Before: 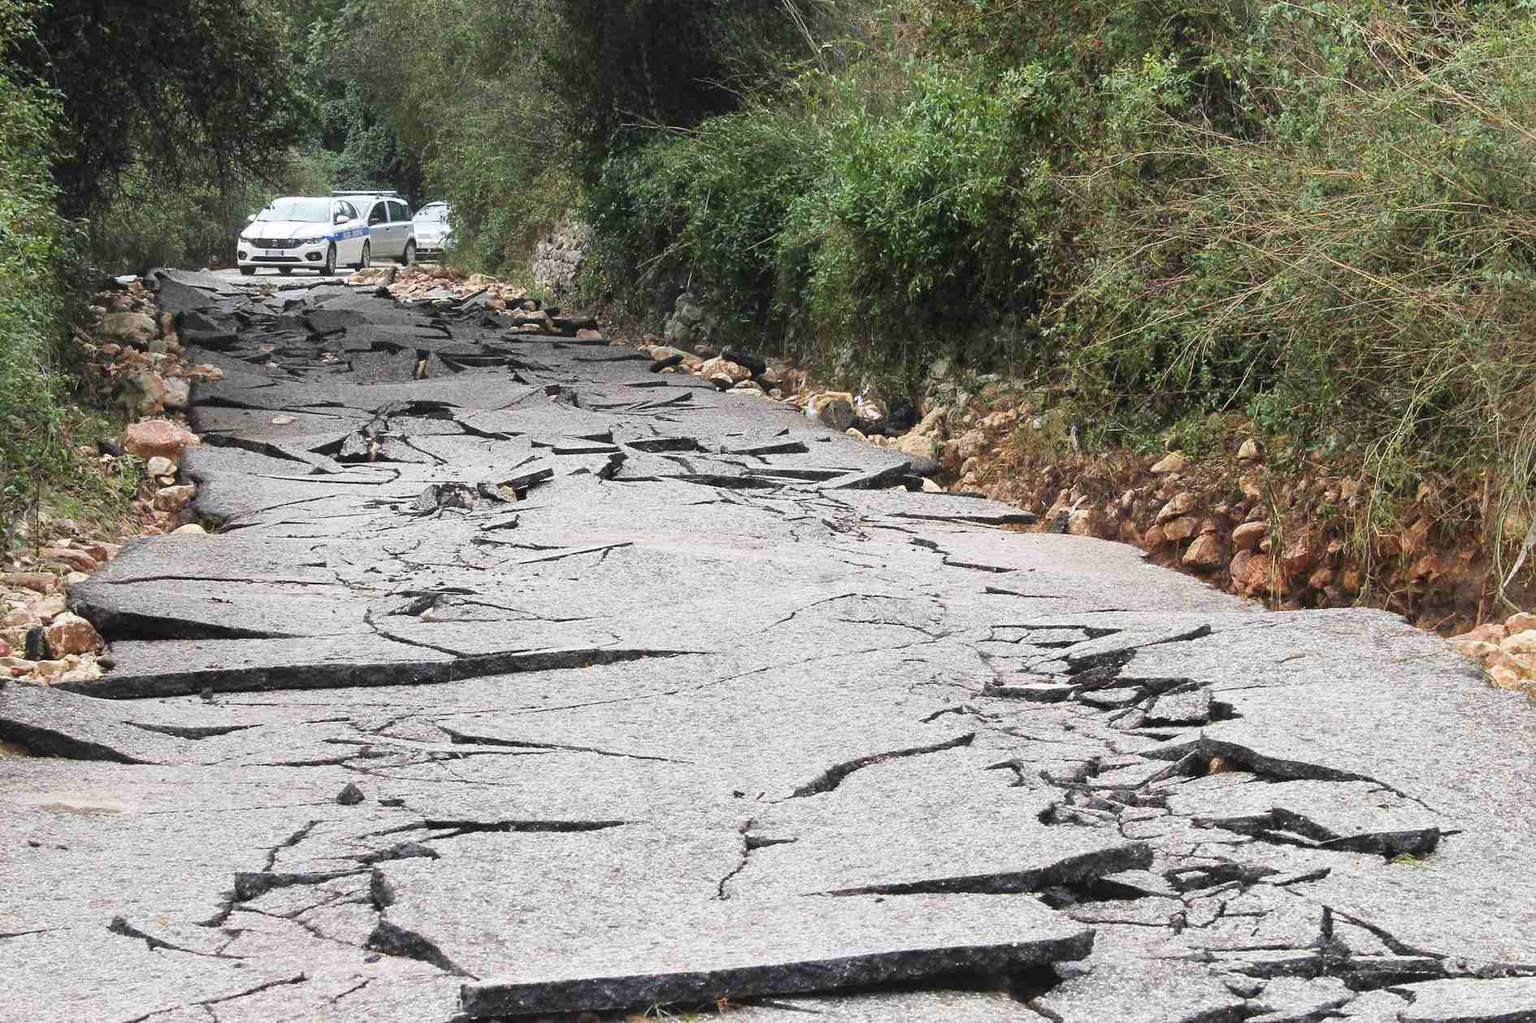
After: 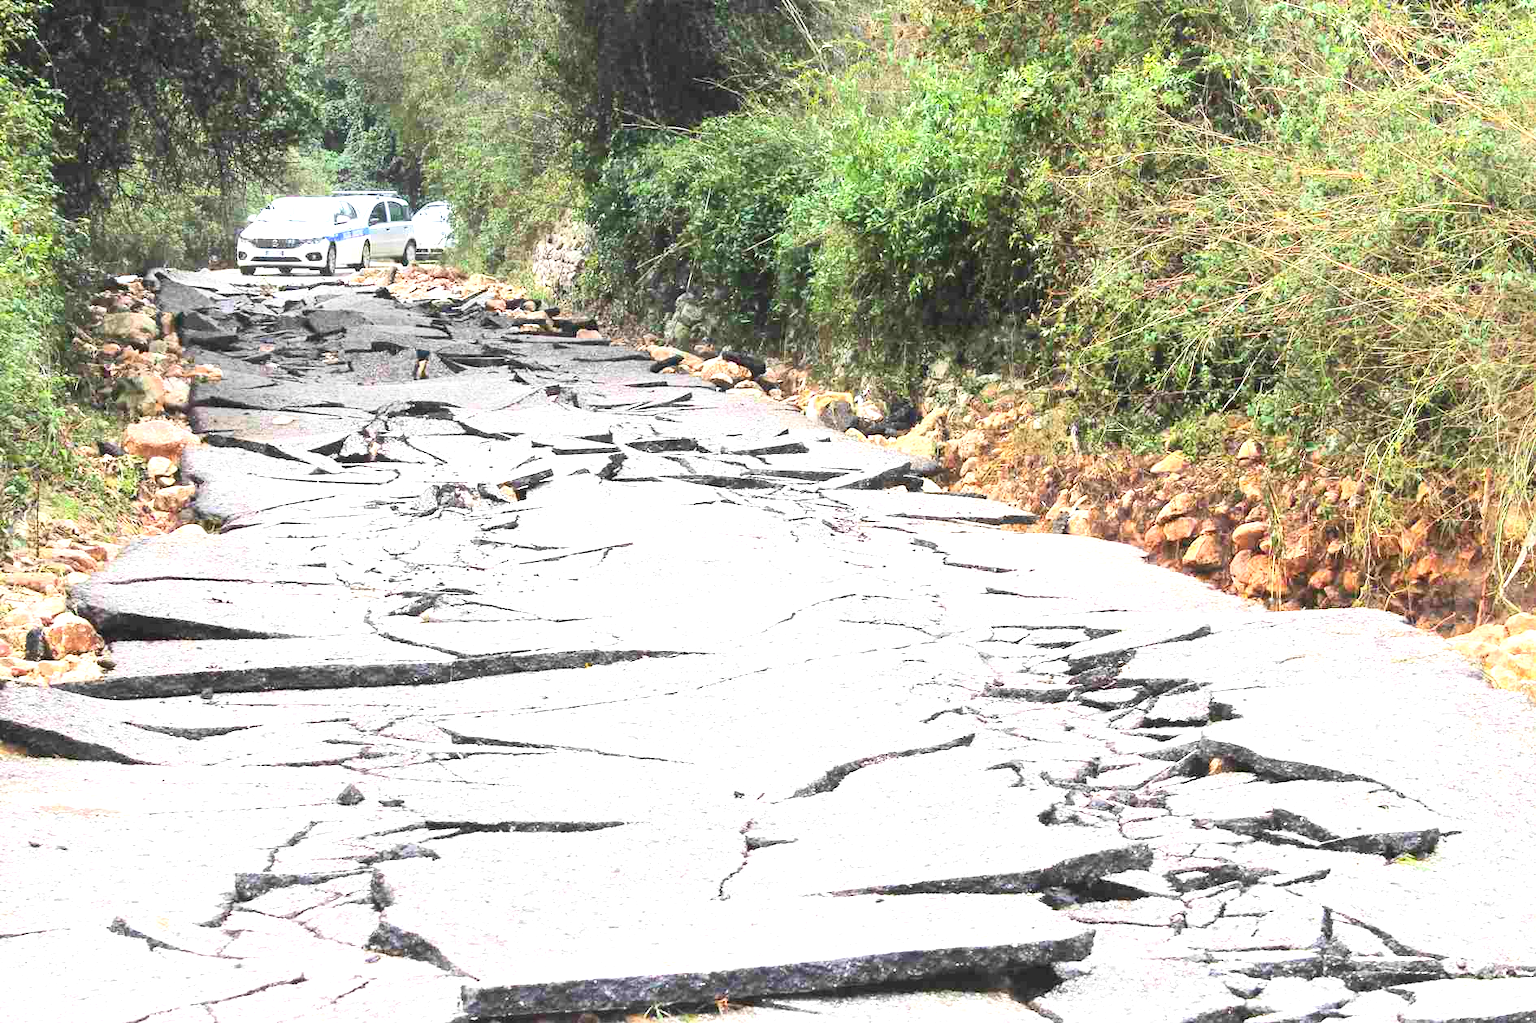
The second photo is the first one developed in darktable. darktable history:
contrast brightness saturation: contrast 0.2, brightness 0.16, saturation 0.22
exposure: black level correction 0, exposure 1.2 EV, compensate highlight preservation false
